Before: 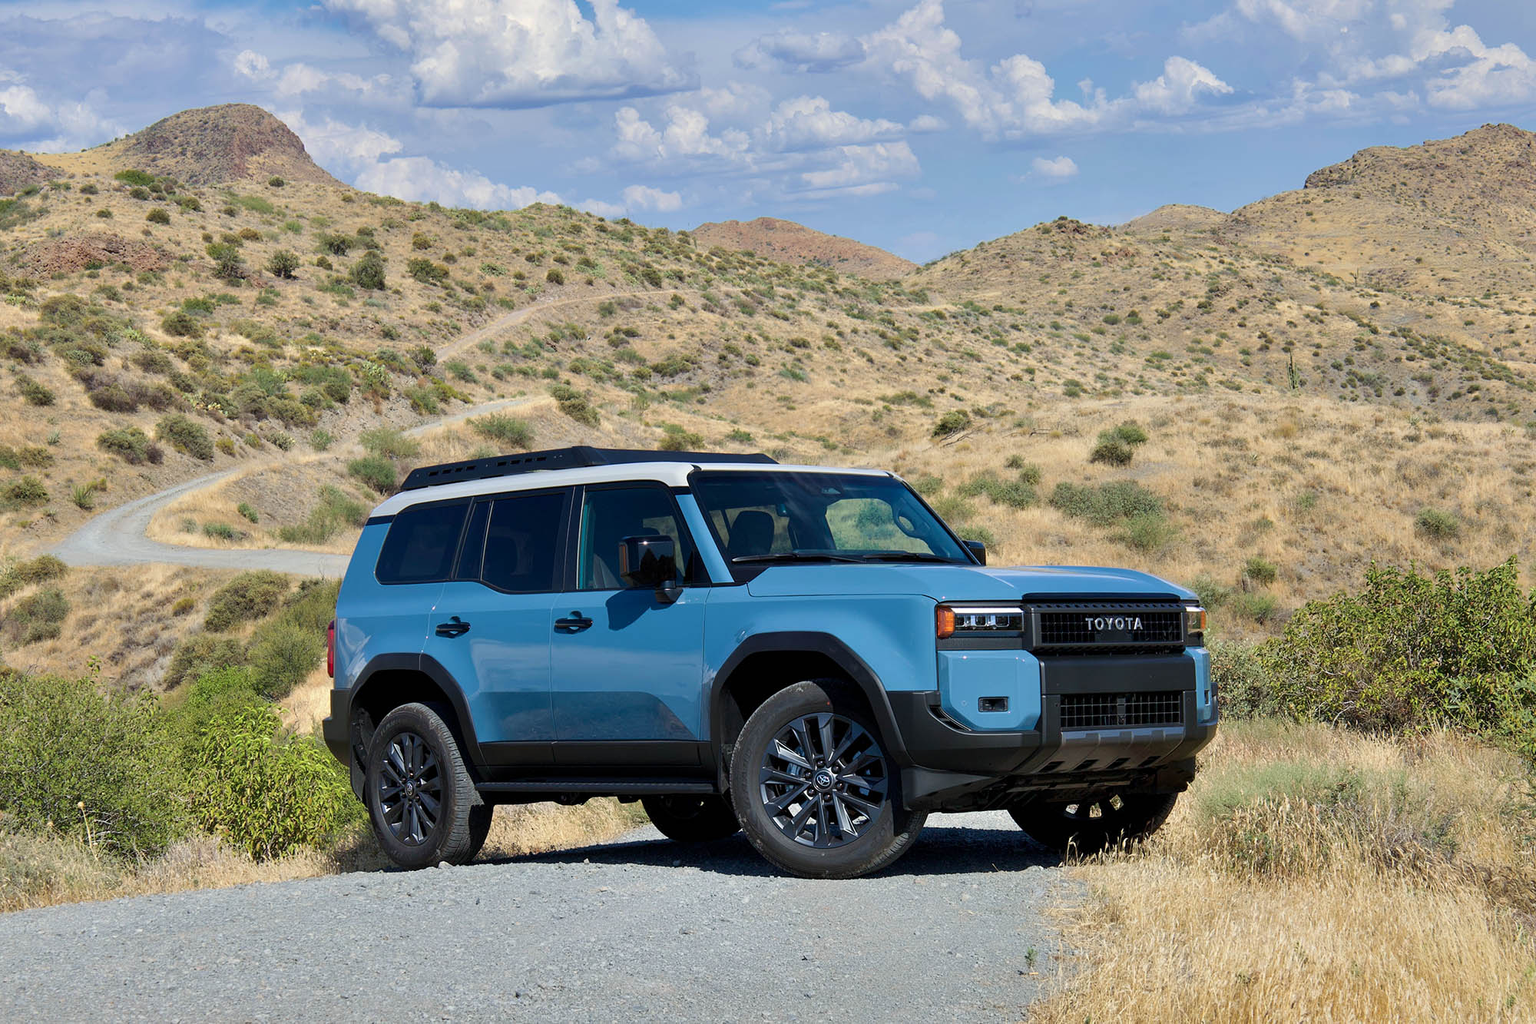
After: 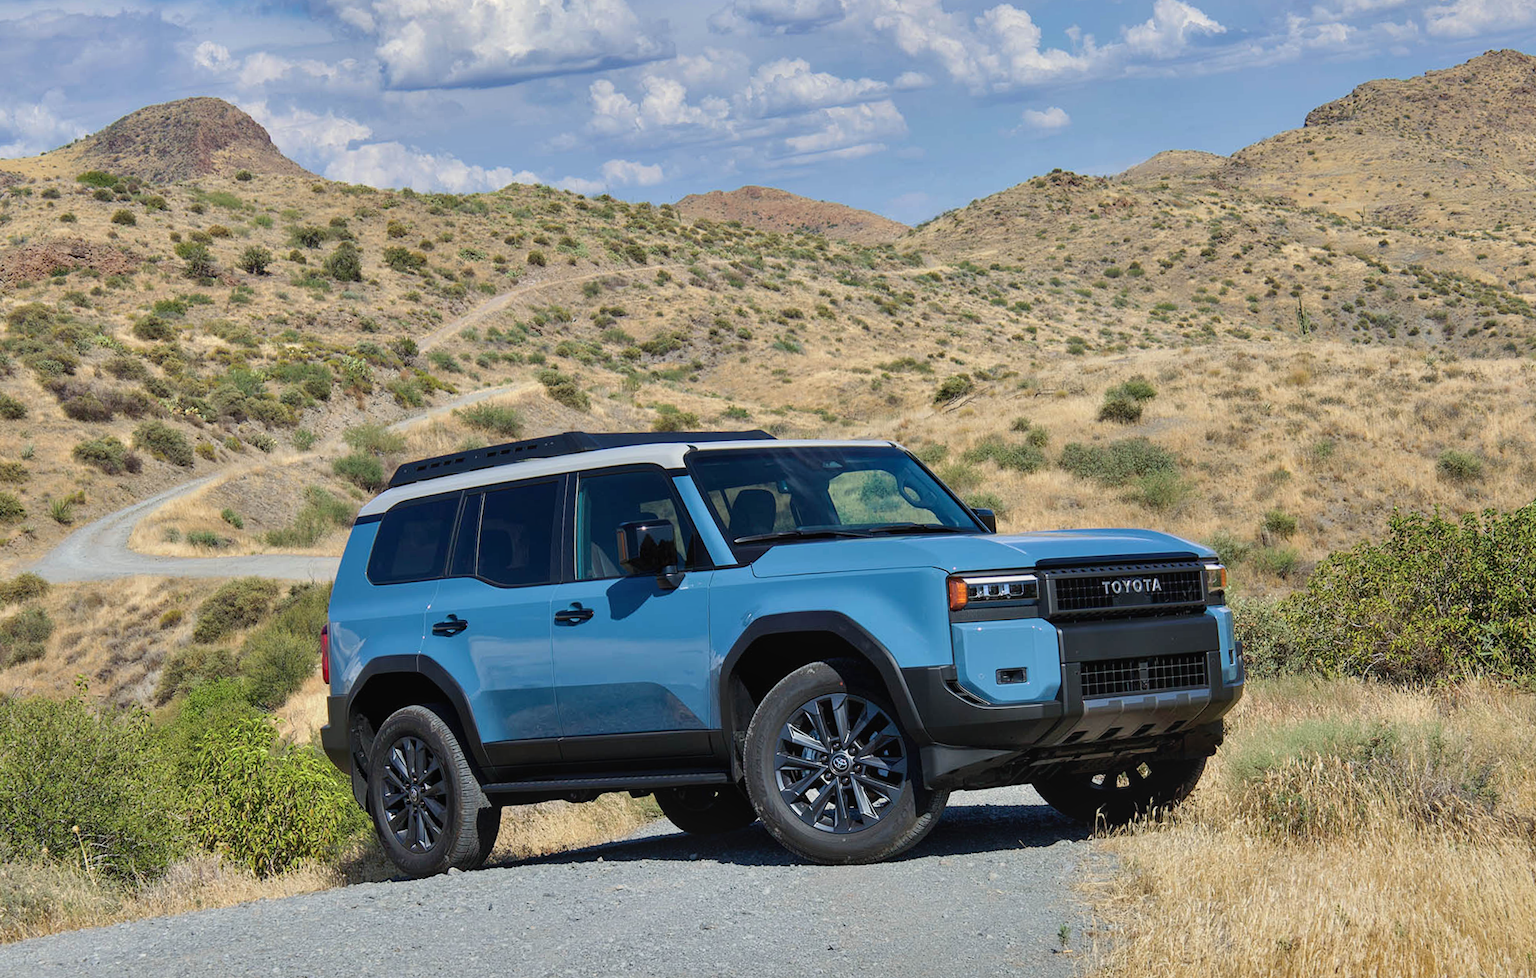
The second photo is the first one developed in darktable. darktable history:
shadows and highlights: shadows 32, highlights -32, soften with gaussian
local contrast: detail 110%
rotate and perspective: rotation -3°, crop left 0.031, crop right 0.968, crop top 0.07, crop bottom 0.93
